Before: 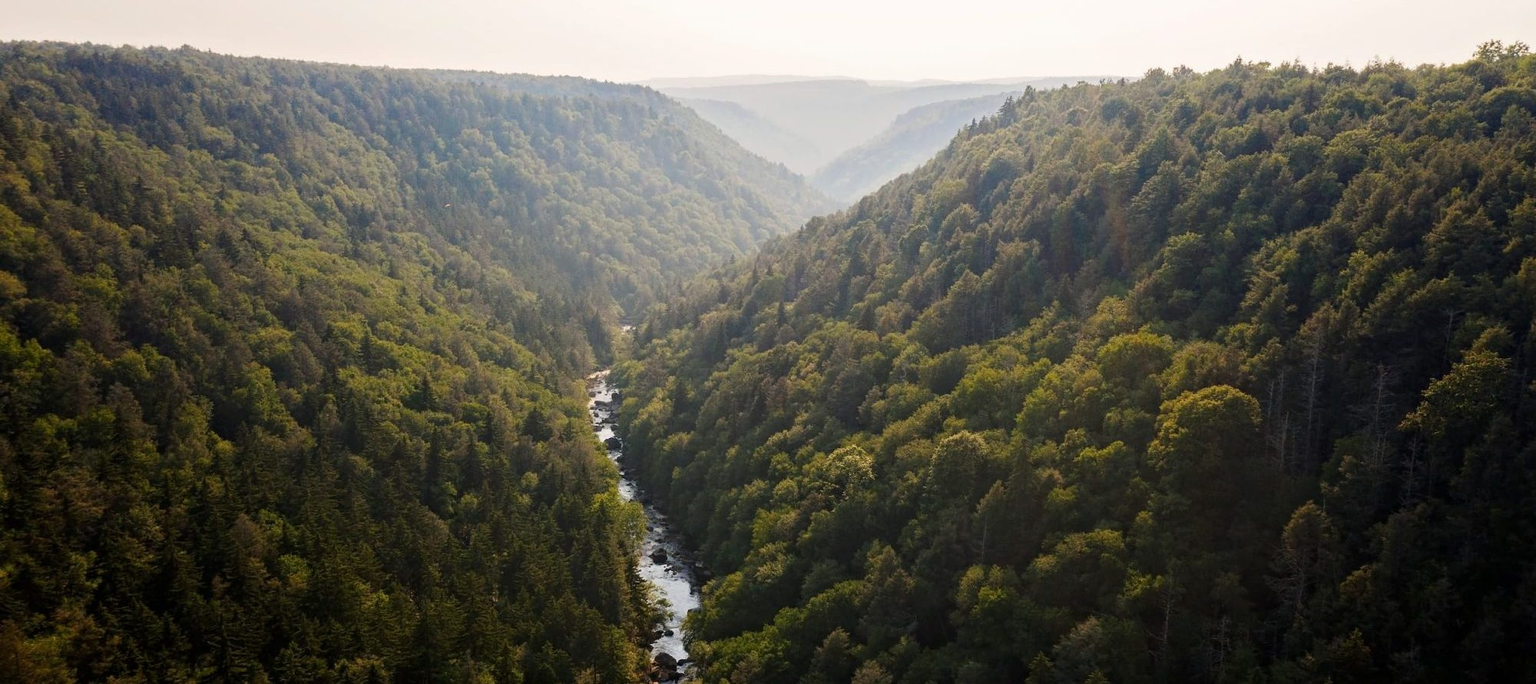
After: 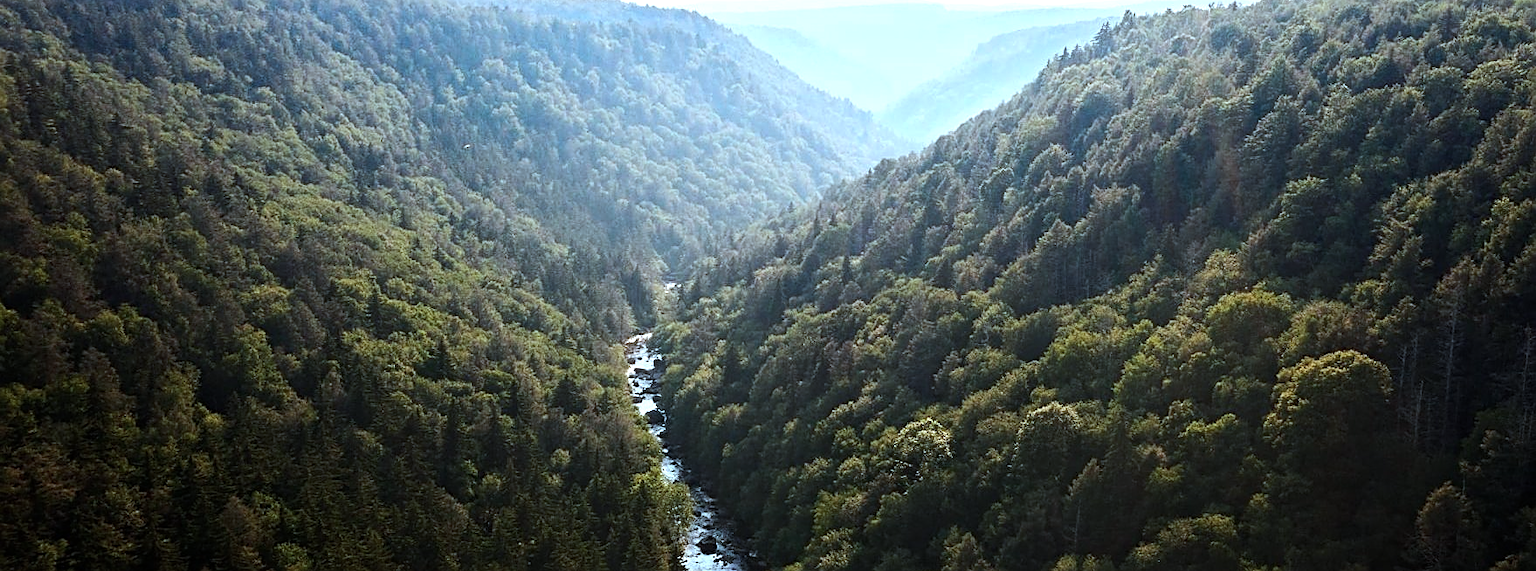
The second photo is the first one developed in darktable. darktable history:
crop and rotate: left 2.425%, top 11.305%, right 9.6%, bottom 15.08%
sharpen: on, module defaults
tone equalizer: -8 EV -0.75 EV, -7 EV -0.7 EV, -6 EV -0.6 EV, -5 EV -0.4 EV, -3 EV 0.4 EV, -2 EV 0.6 EV, -1 EV 0.7 EV, +0 EV 0.75 EV, edges refinement/feathering 500, mask exposure compensation -1.57 EV, preserve details no
color correction: highlights a* -9.35, highlights b* -23.15
